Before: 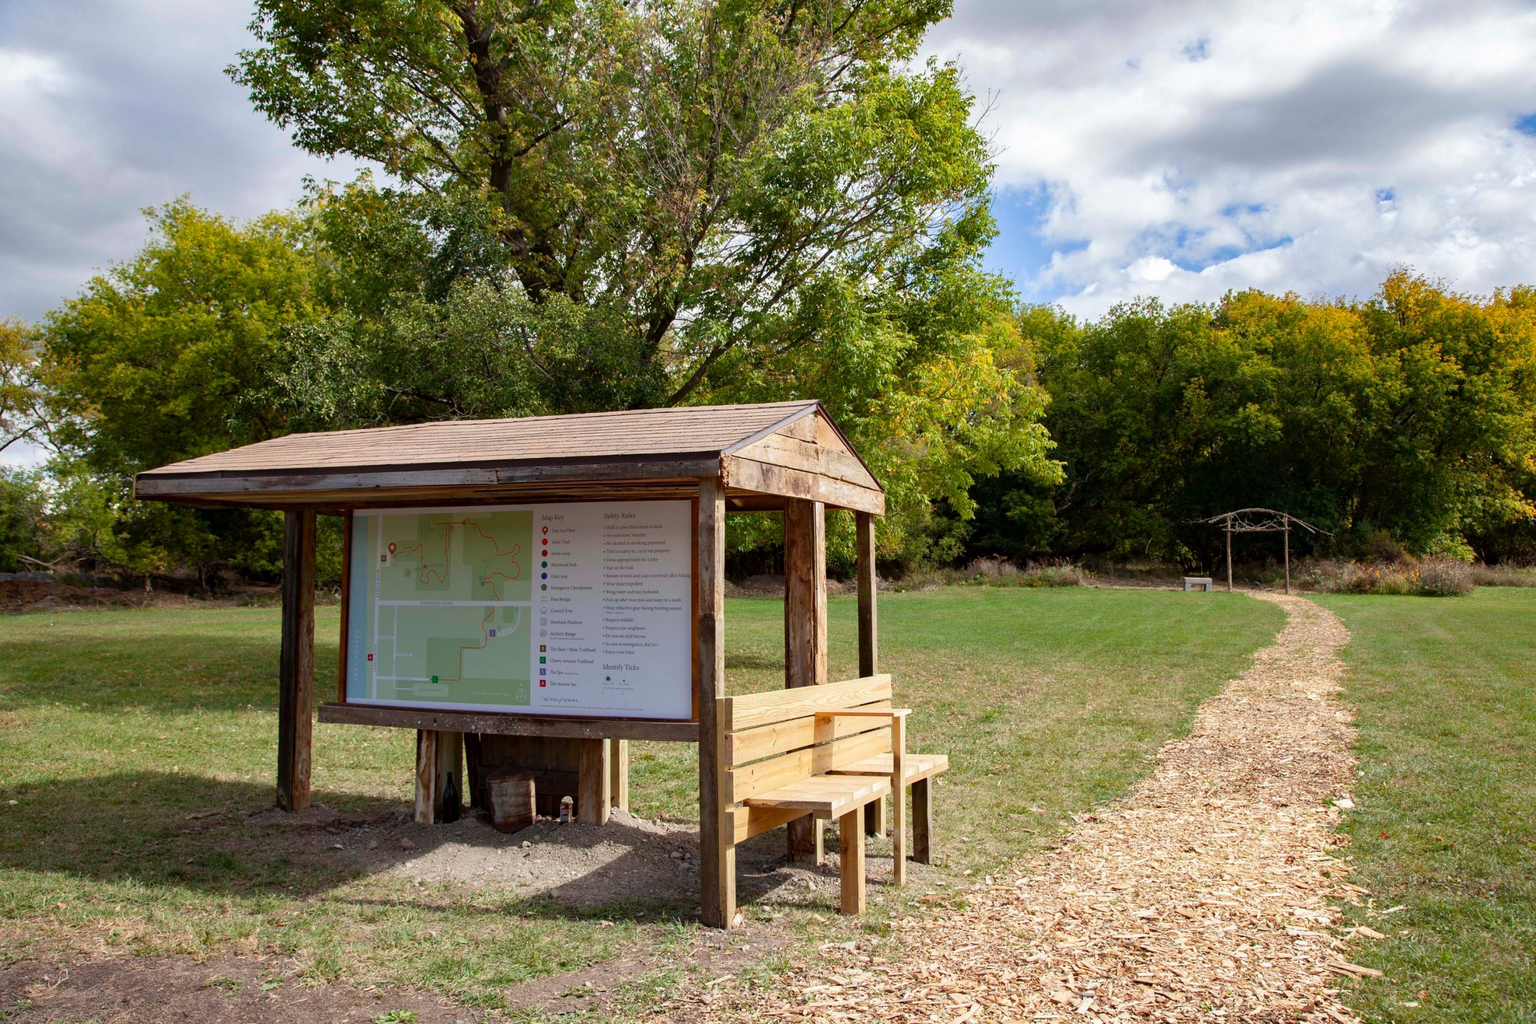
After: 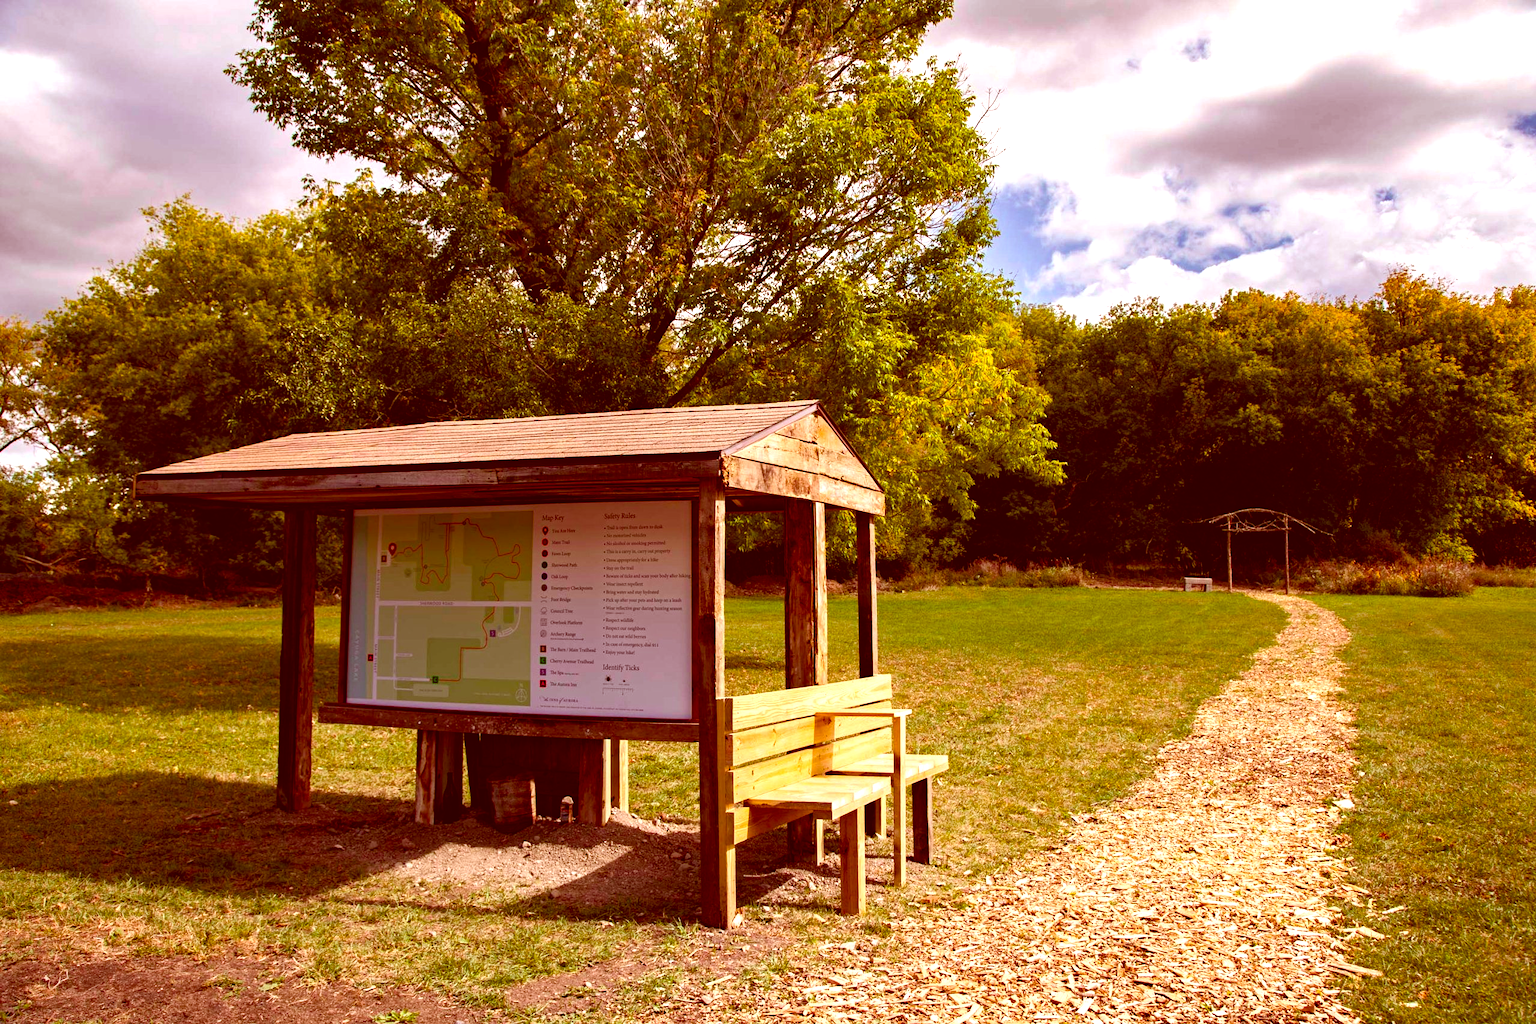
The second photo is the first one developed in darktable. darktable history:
color balance rgb: linear chroma grading › global chroma 9%, perceptual saturation grading › global saturation 36%, perceptual saturation grading › shadows 35%, perceptual brilliance grading › global brilliance 15%, perceptual brilliance grading › shadows -35%, global vibrance 15%
haze removal: compatibility mode true, adaptive false
color correction: highlights a* 9.03, highlights b* 8.71, shadows a* 40, shadows b* 40, saturation 0.8
